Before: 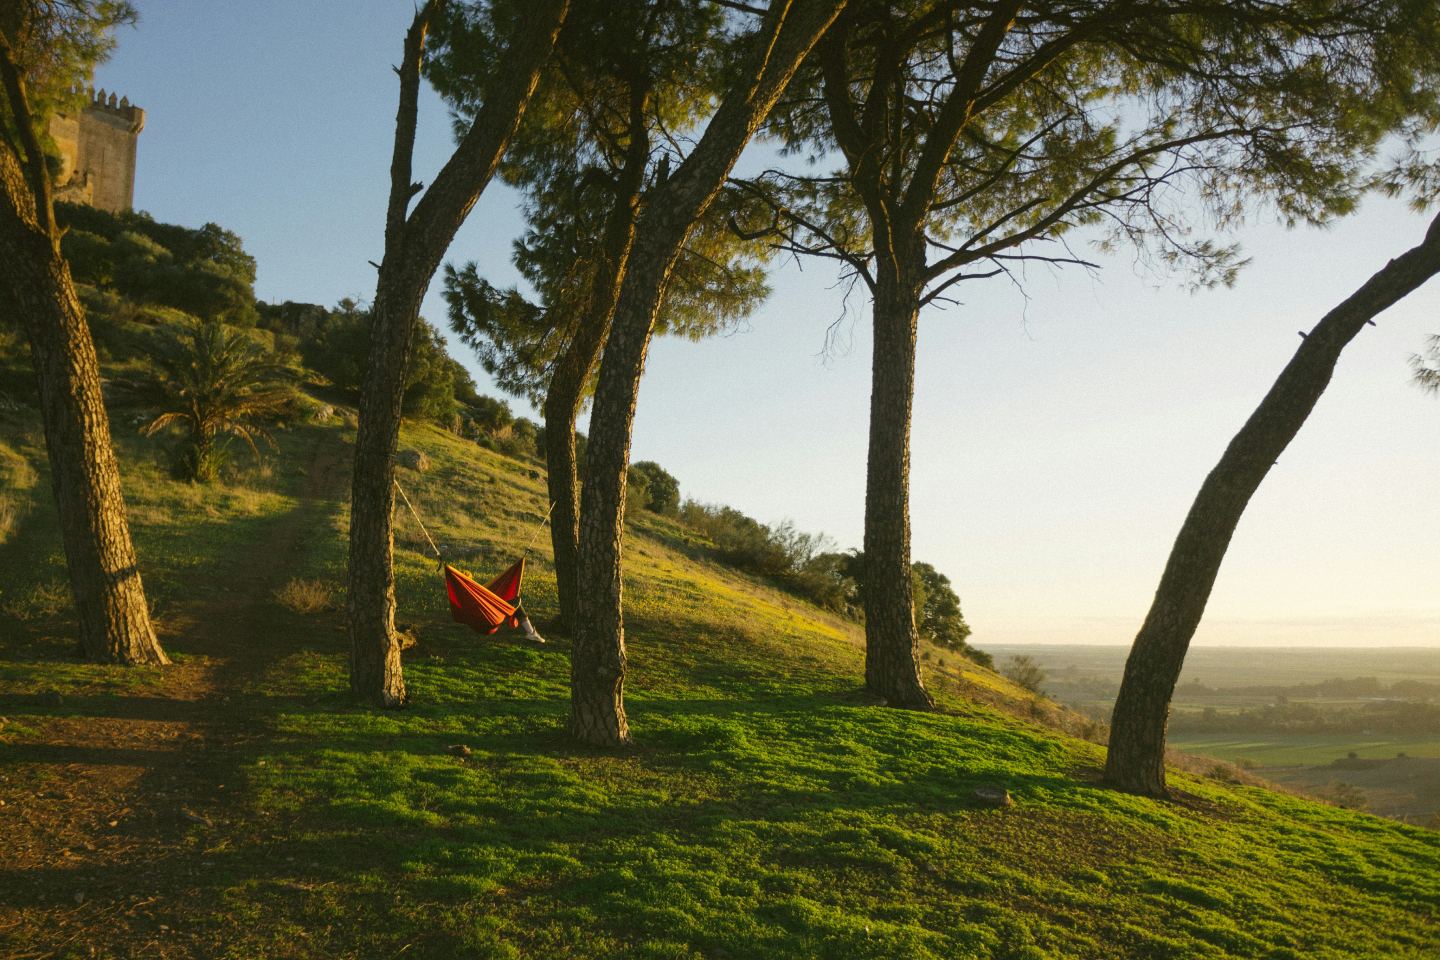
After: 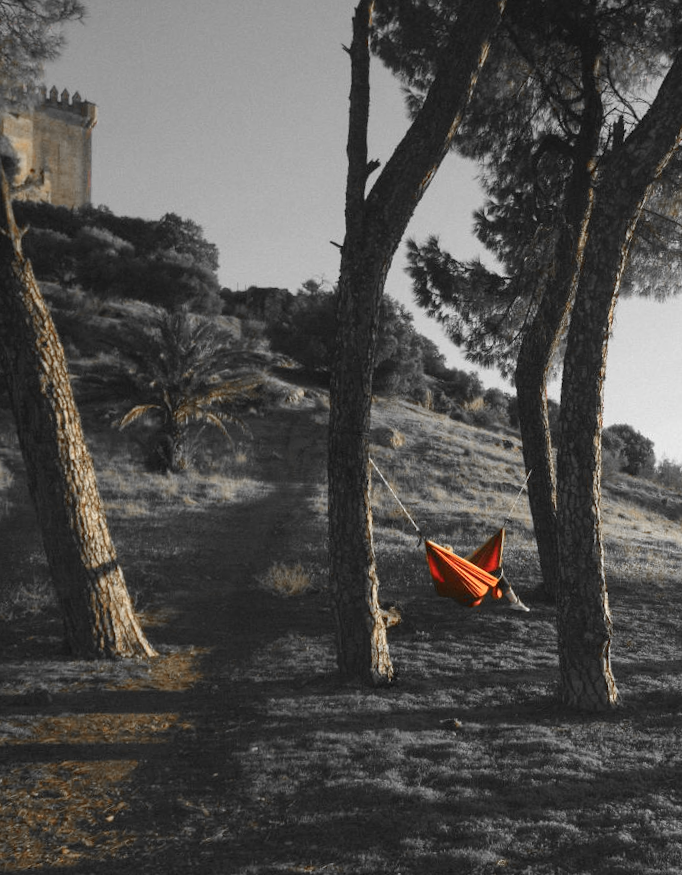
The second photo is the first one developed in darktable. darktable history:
crop and rotate: left 0%, top 0%, right 50.845%
rotate and perspective: rotation -3.52°, crop left 0.036, crop right 0.964, crop top 0.081, crop bottom 0.919
color zones: curves: ch0 [(0, 0.65) (0.096, 0.644) (0.221, 0.539) (0.429, 0.5) (0.571, 0.5) (0.714, 0.5) (0.857, 0.5) (1, 0.65)]; ch1 [(0, 0.5) (0.143, 0.5) (0.257, -0.002) (0.429, 0.04) (0.571, -0.001) (0.714, -0.015) (0.857, 0.024) (1, 0.5)]
